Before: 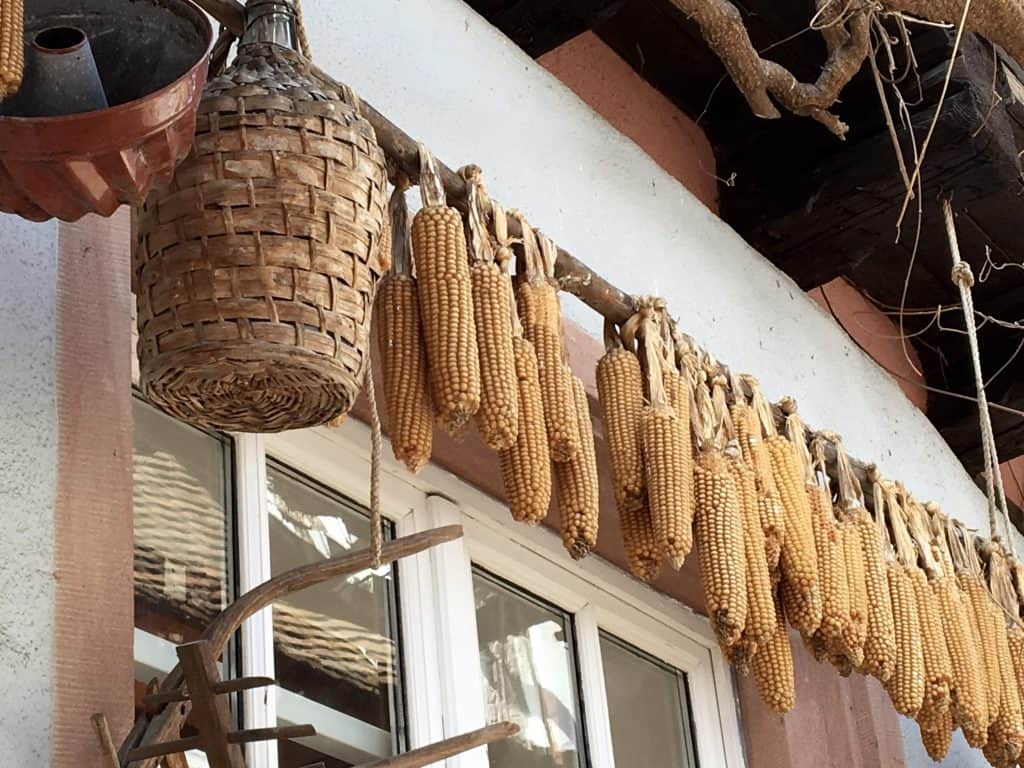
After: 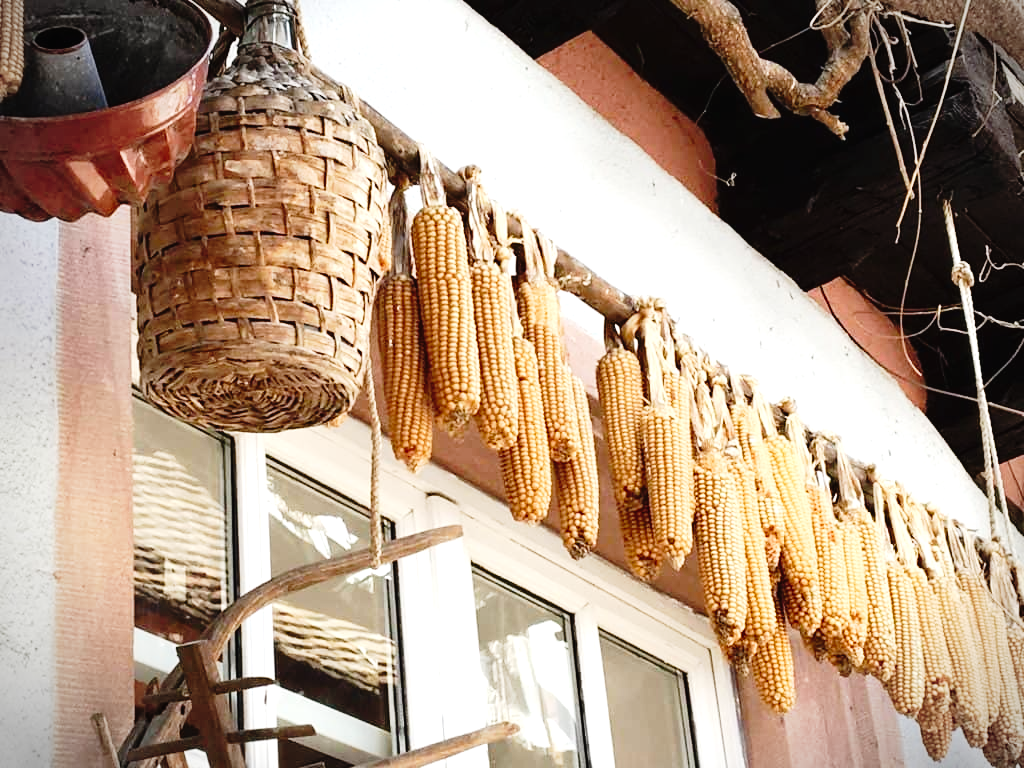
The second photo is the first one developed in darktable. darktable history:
exposure: black level correction 0, exposure 0.696 EV, compensate exposure bias true, compensate highlight preservation false
vignetting: fall-off start 89.31%, fall-off radius 43.16%, width/height ratio 1.162
tone curve: curves: ch0 [(0, 0.014) (0.17, 0.099) (0.392, 0.438) (0.725, 0.828) (0.872, 0.918) (1, 0.981)]; ch1 [(0, 0) (0.402, 0.36) (0.489, 0.491) (0.5, 0.503) (0.515, 0.52) (0.545, 0.574) (0.615, 0.662) (0.701, 0.725) (1, 1)]; ch2 [(0, 0) (0.42, 0.458) (0.485, 0.499) (0.503, 0.503) (0.531, 0.542) (0.561, 0.594) (0.644, 0.694) (0.717, 0.753) (1, 0.991)], preserve colors none
